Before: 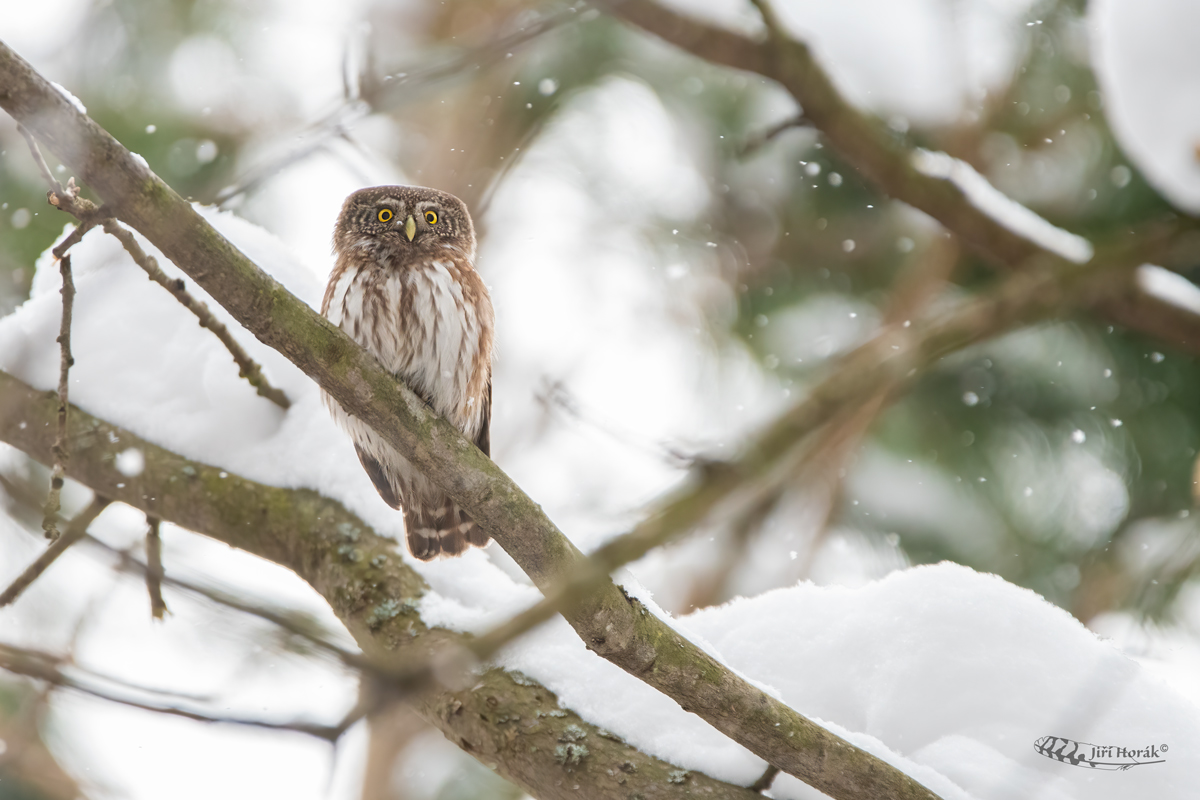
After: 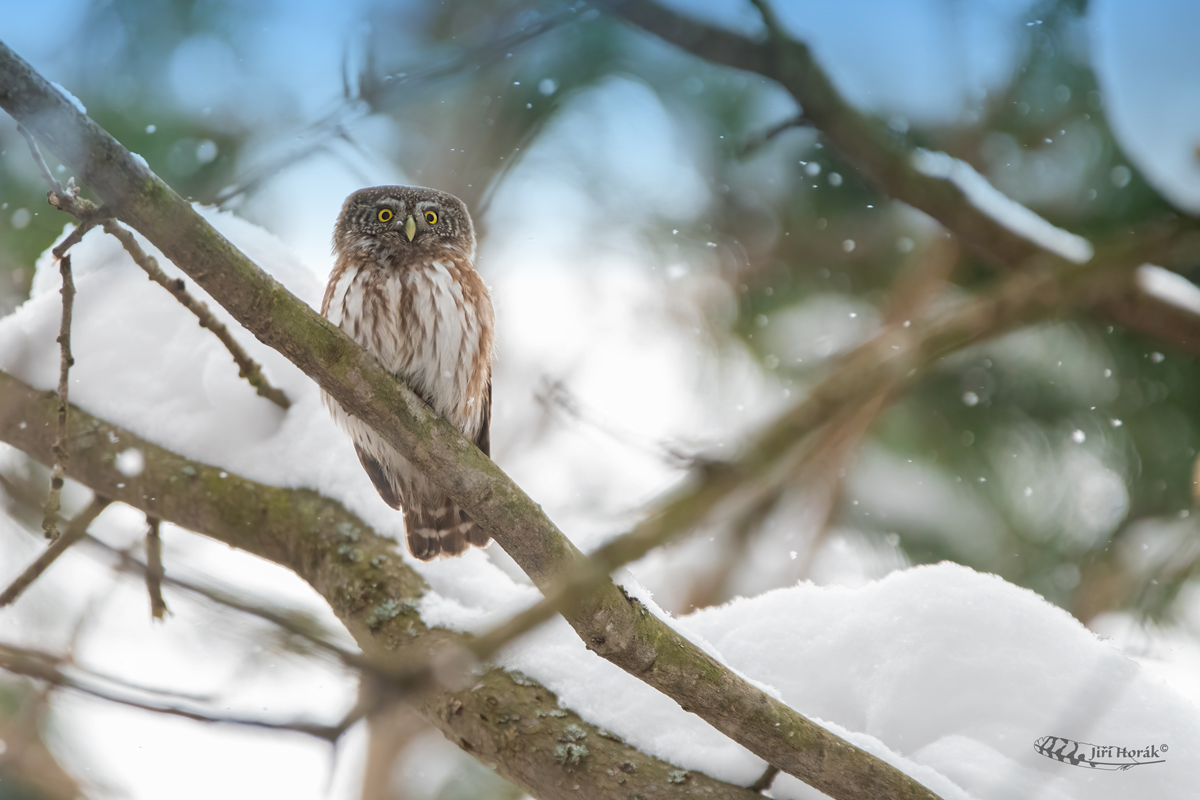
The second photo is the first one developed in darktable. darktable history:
graduated density: density 2.02 EV, hardness 44%, rotation 0.374°, offset 8.21, hue 208.8°, saturation 97%
base curve: curves: ch0 [(0, 0) (0.74, 0.67) (1, 1)]
